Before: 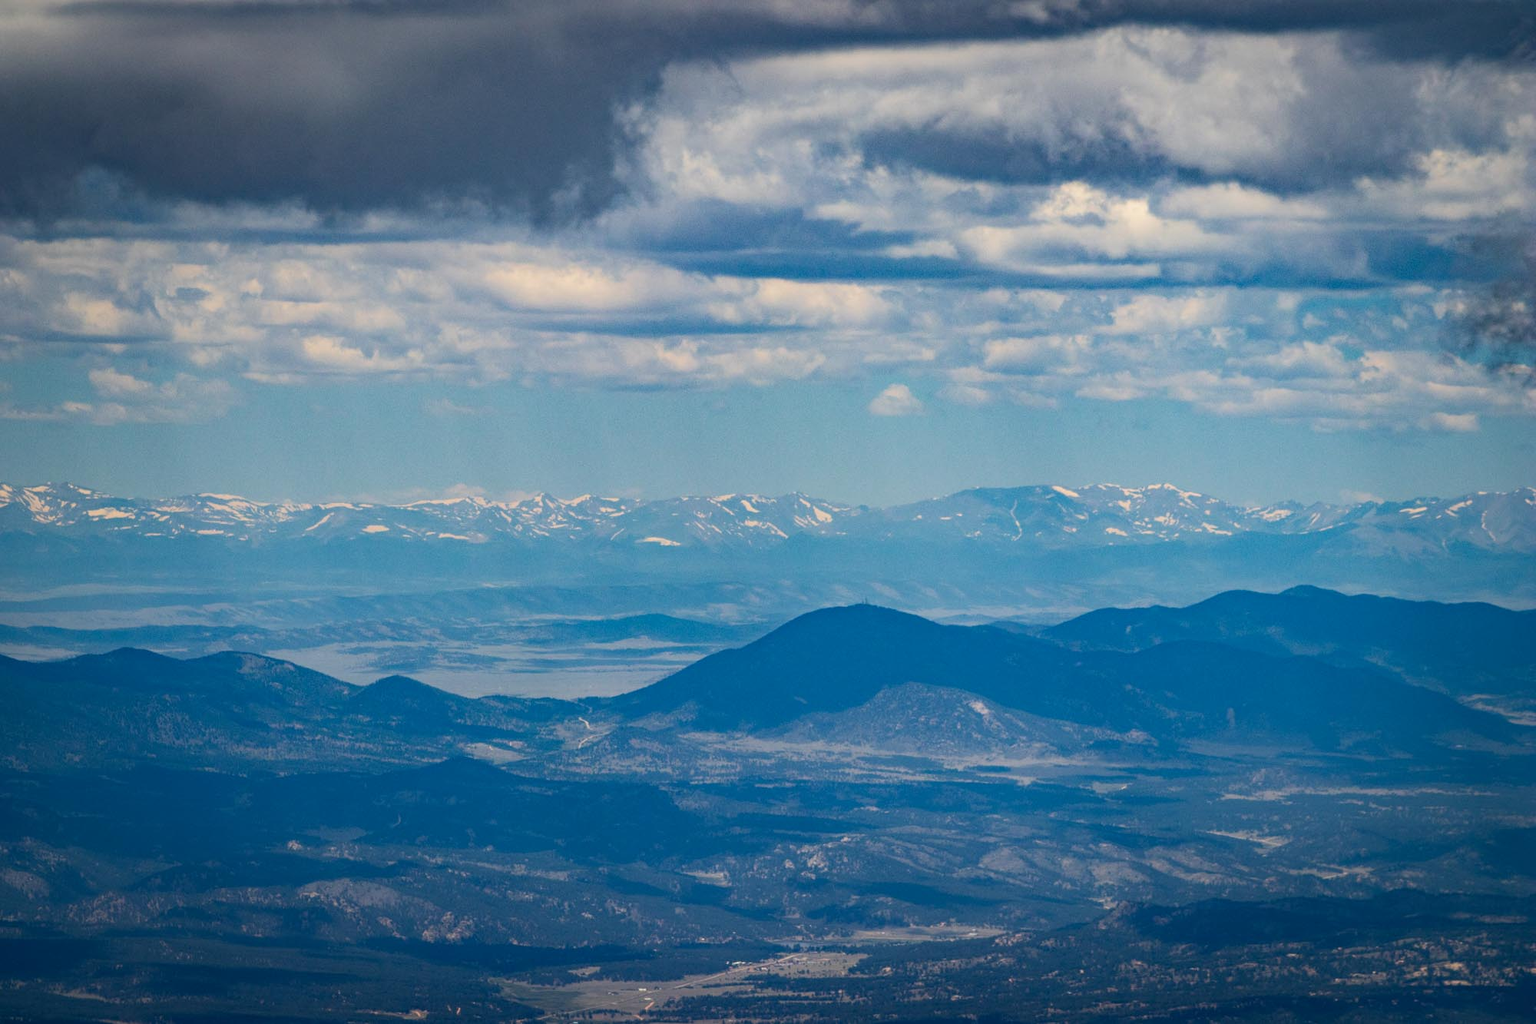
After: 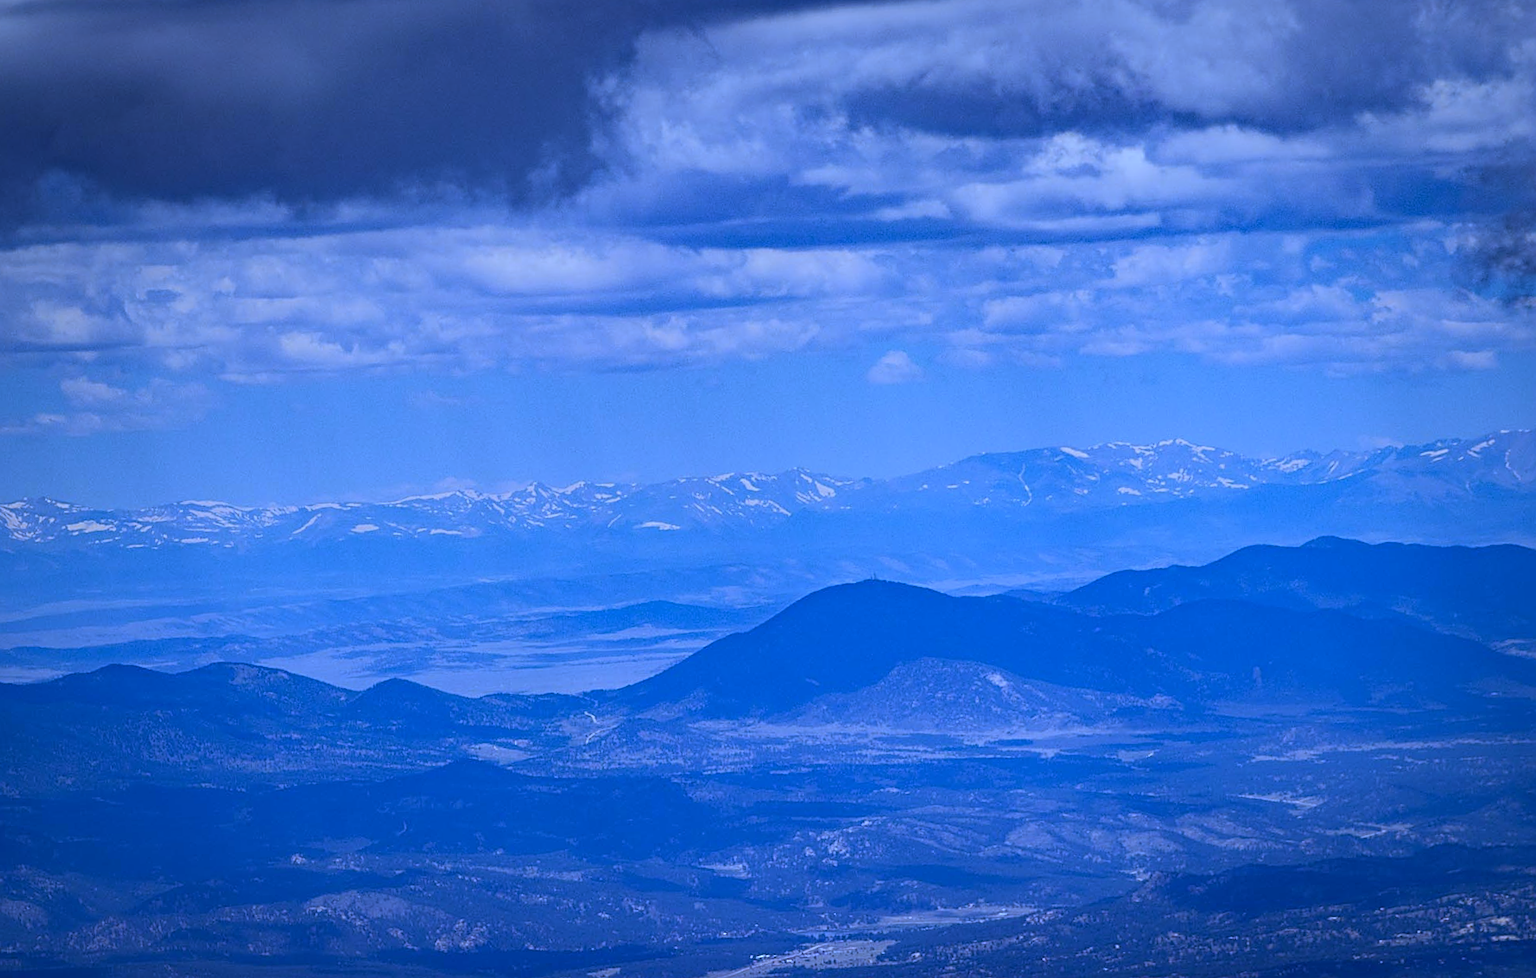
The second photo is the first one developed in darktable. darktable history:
rotate and perspective: rotation -3°, crop left 0.031, crop right 0.968, crop top 0.07, crop bottom 0.93
white balance: red 0.766, blue 1.537
graduated density: rotation -0.352°, offset 57.64
sharpen: on, module defaults
